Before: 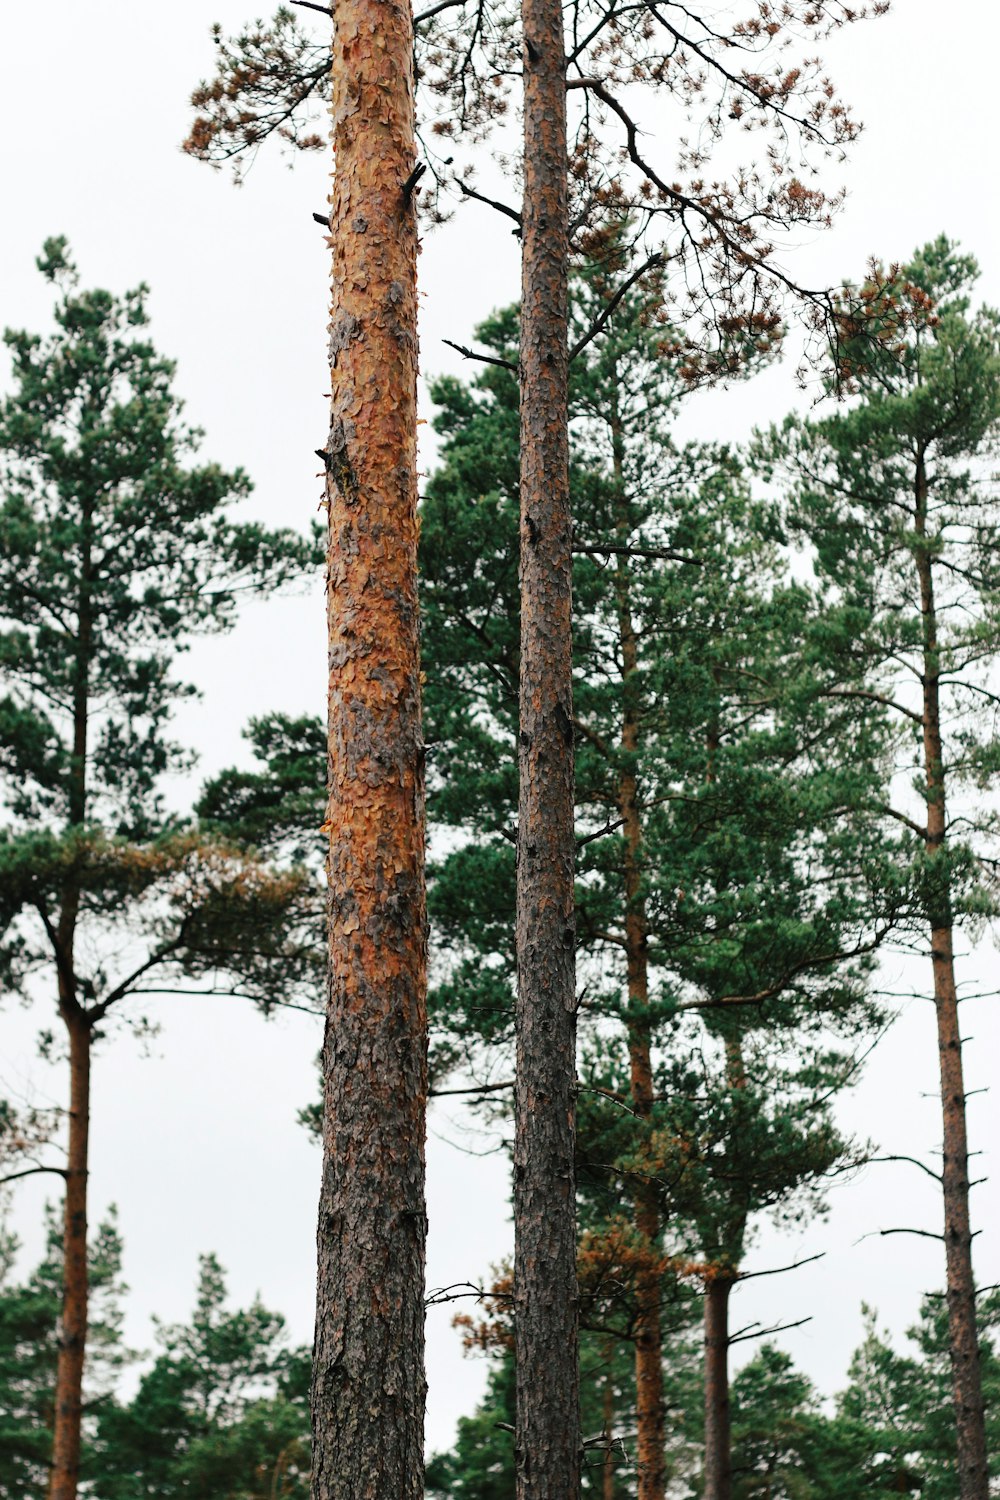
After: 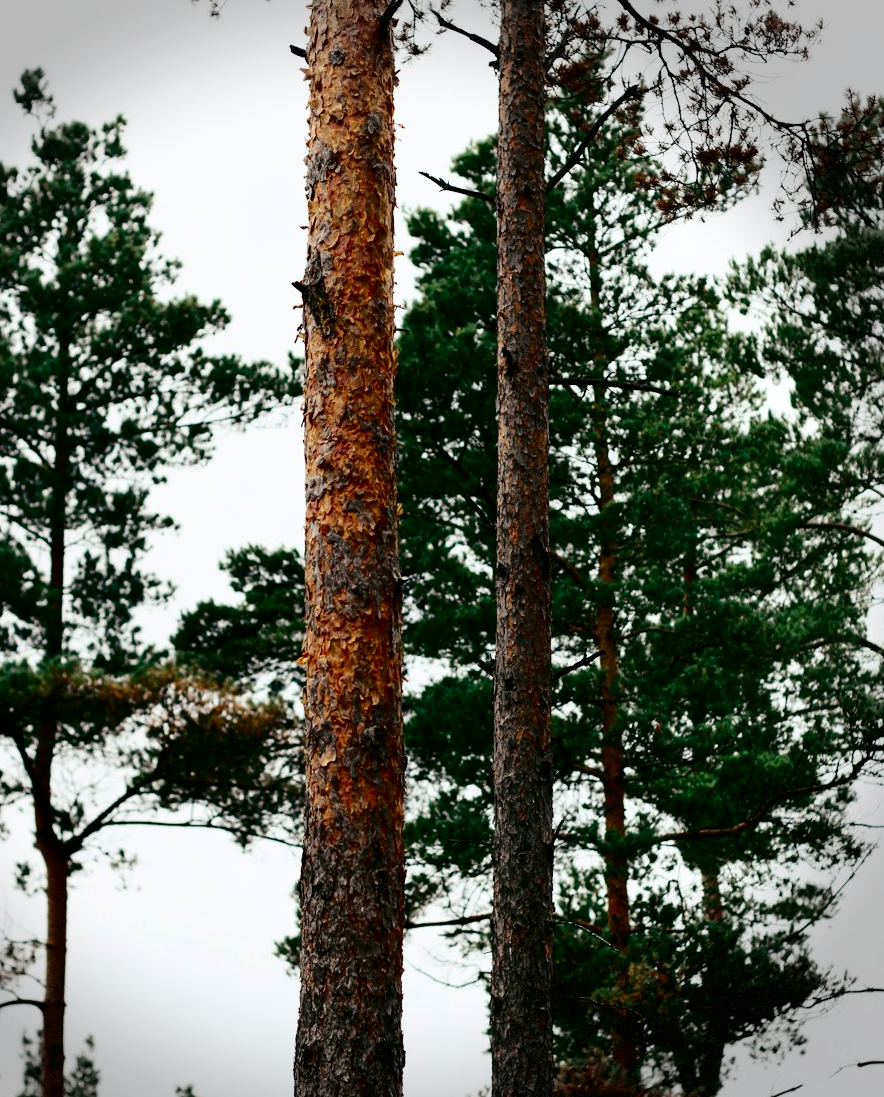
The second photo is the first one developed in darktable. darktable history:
contrast brightness saturation: contrast 0.243, brightness -0.232, saturation 0.148
crop and rotate: left 2.37%, top 11.206%, right 9.217%, bottom 15.639%
vignetting: fall-off radius 32.7%, center (-0.149, 0.015), dithering 8-bit output
